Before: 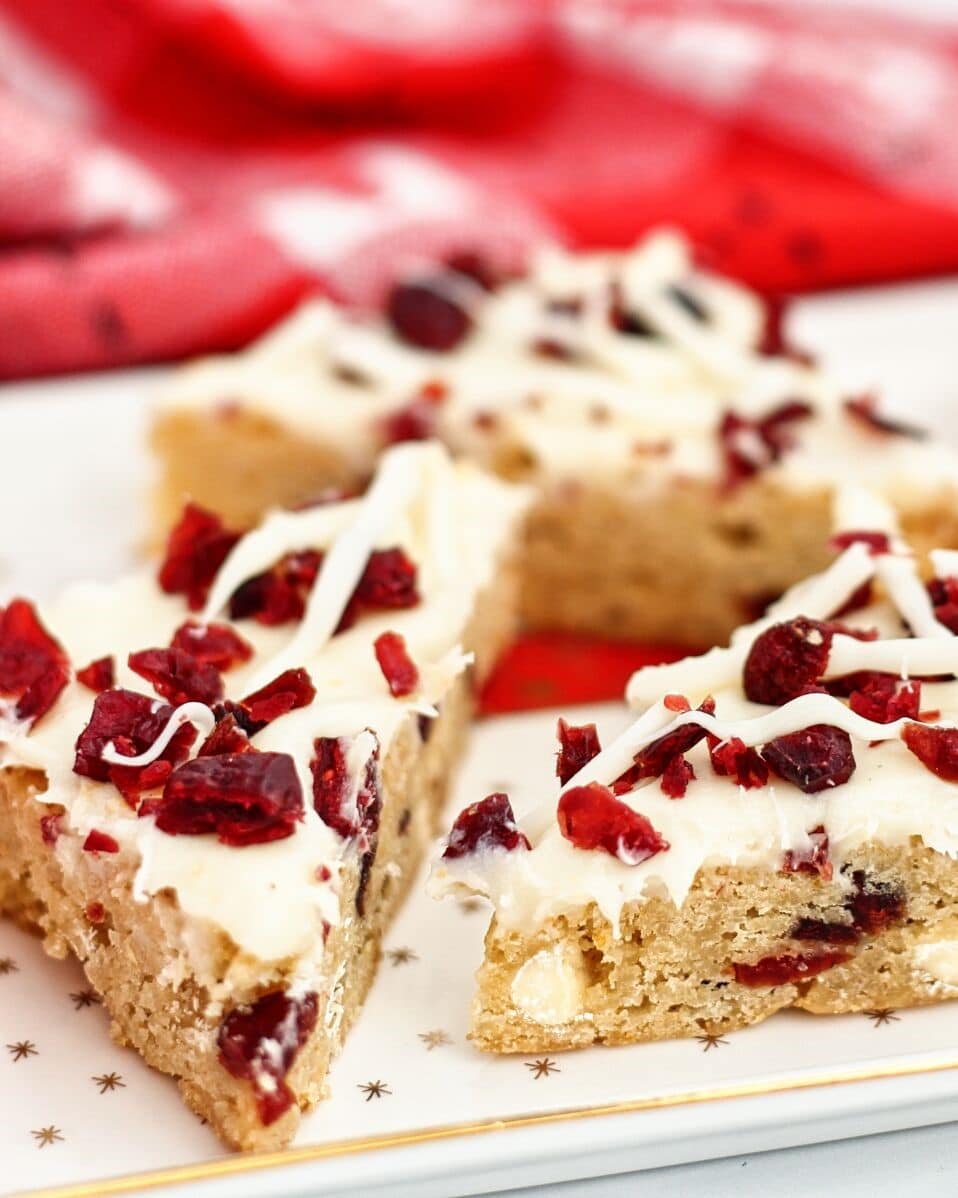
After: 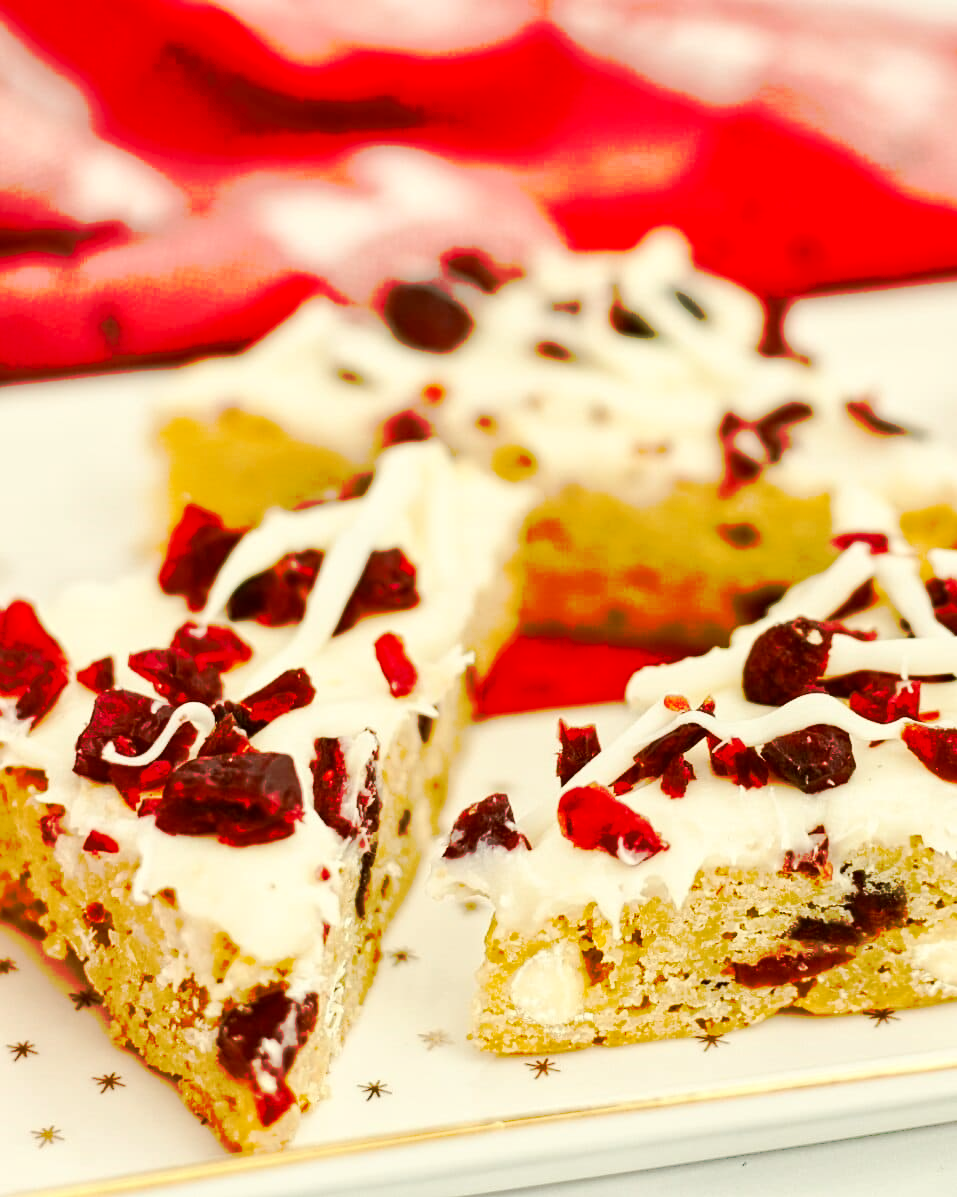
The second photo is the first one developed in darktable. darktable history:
color correction: highlights a* -1.43, highlights b* 10.12, shadows a* 0.395, shadows b* 19.35
tone curve: curves: ch0 [(0, 0) (0.003, 0.003) (0.011, 0.01) (0.025, 0.023) (0.044, 0.042) (0.069, 0.065) (0.1, 0.094) (0.136, 0.127) (0.177, 0.166) (0.224, 0.211) (0.277, 0.26) (0.335, 0.315) (0.399, 0.375) (0.468, 0.44) (0.543, 0.658) (0.623, 0.718) (0.709, 0.782) (0.801, 0.851) (0.898, 0.923) (1, 1)], preserve colors none
